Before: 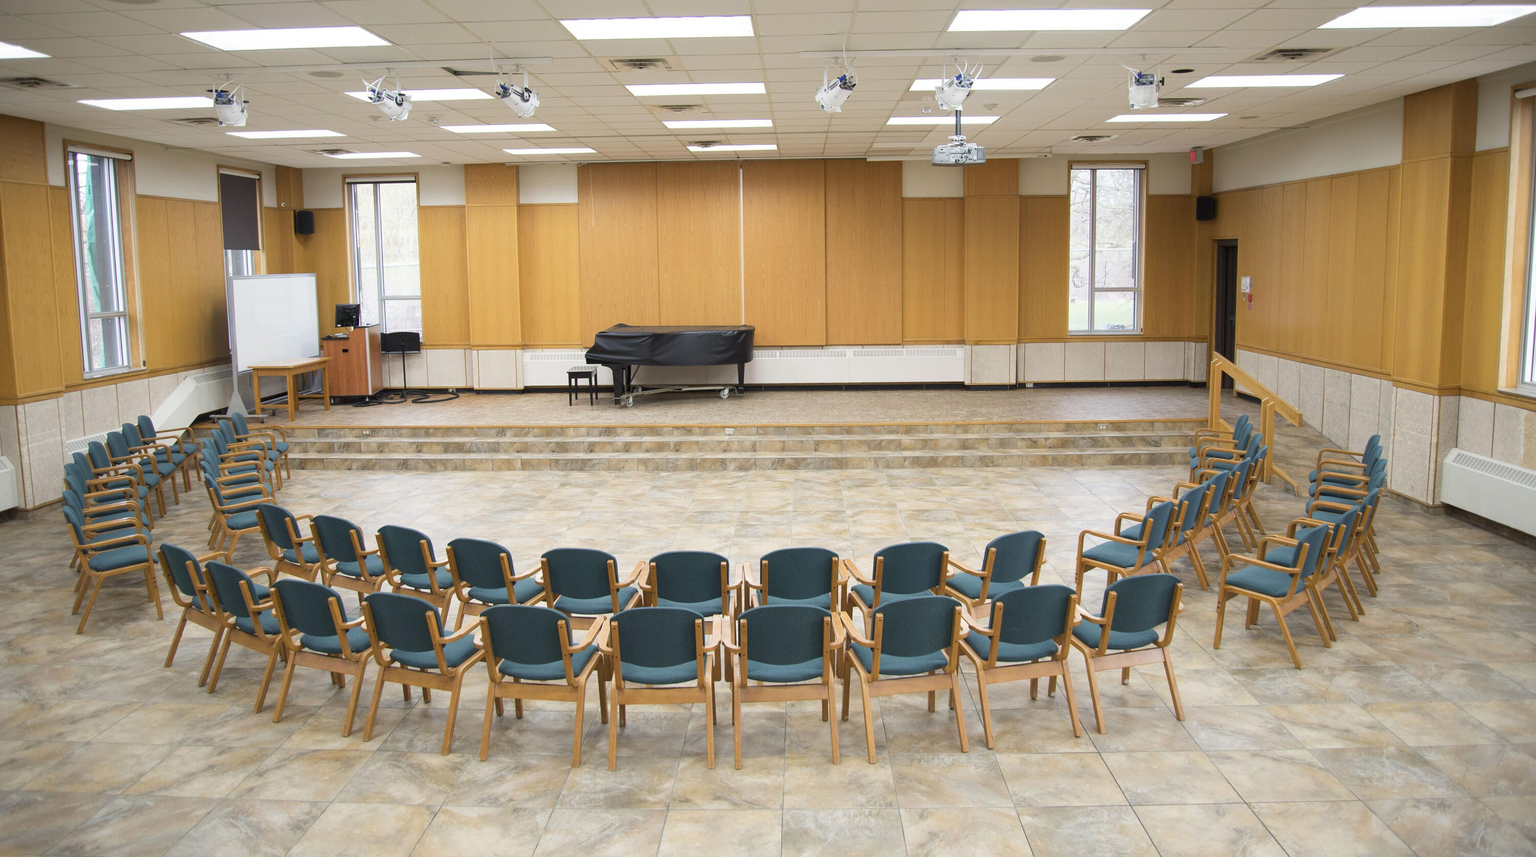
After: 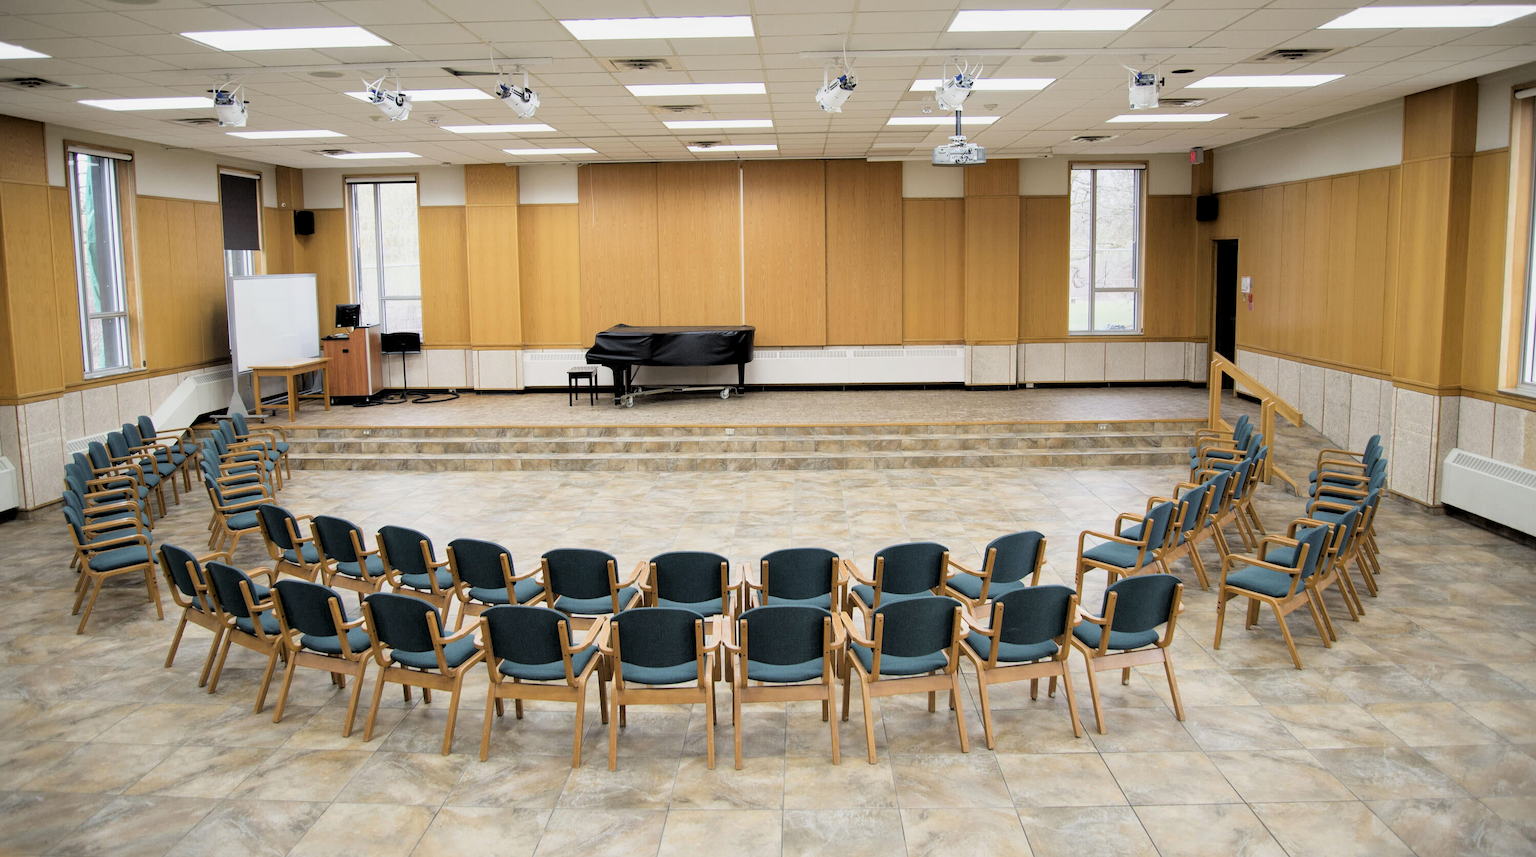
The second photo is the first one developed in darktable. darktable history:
local contrast: mode bilateral grid, contrast 20, coarseness 50, detail 120%, midtone range 0.2
filmic rgb: black relative exposure -3.92 EV, white relative exposure 3.14 EV, hardness 2.87
